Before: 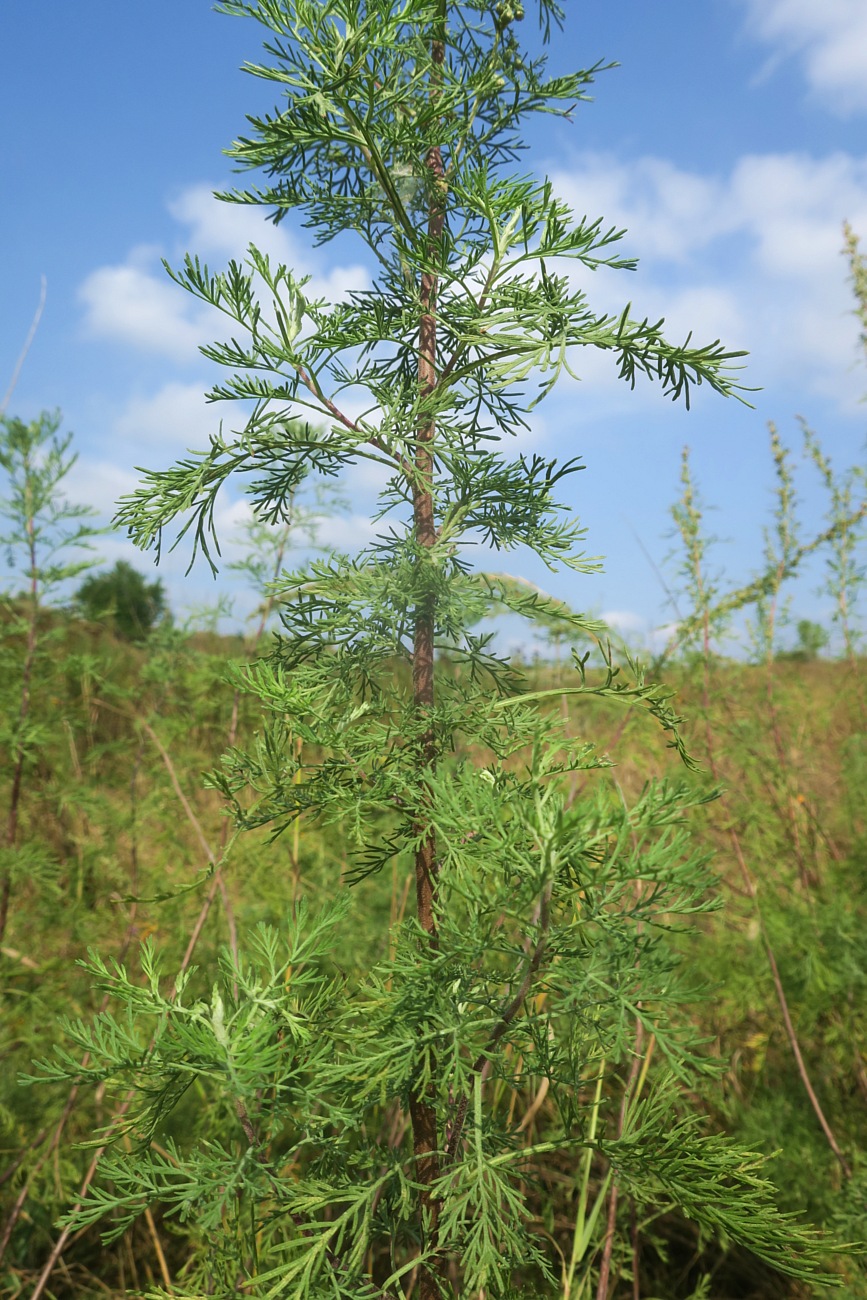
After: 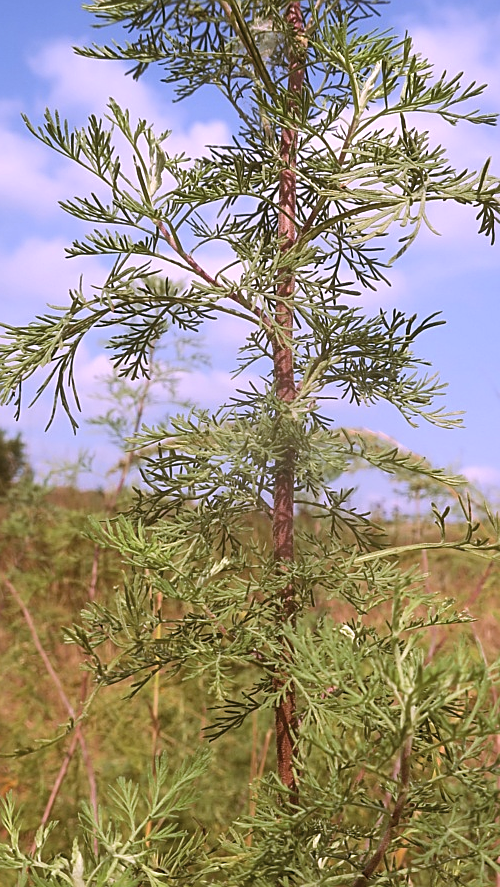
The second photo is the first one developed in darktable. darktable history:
color balance rgb: shadows lift › chroma 4.41%, shadows lift › hue 27°, power › chroma 2.5%, power › hue 70°, highlights gain › chroma 1%, highlights gain › hue 27°, saturation formula JzAzBz (2021)
tone equalizer: on, module defaults
sharpen: on, module defaults
color correction: highlights a* 15.03, highlights b* -25.07
crop: left 16.202%, top 11.208%, right 26.045%, bottom 20.557%
